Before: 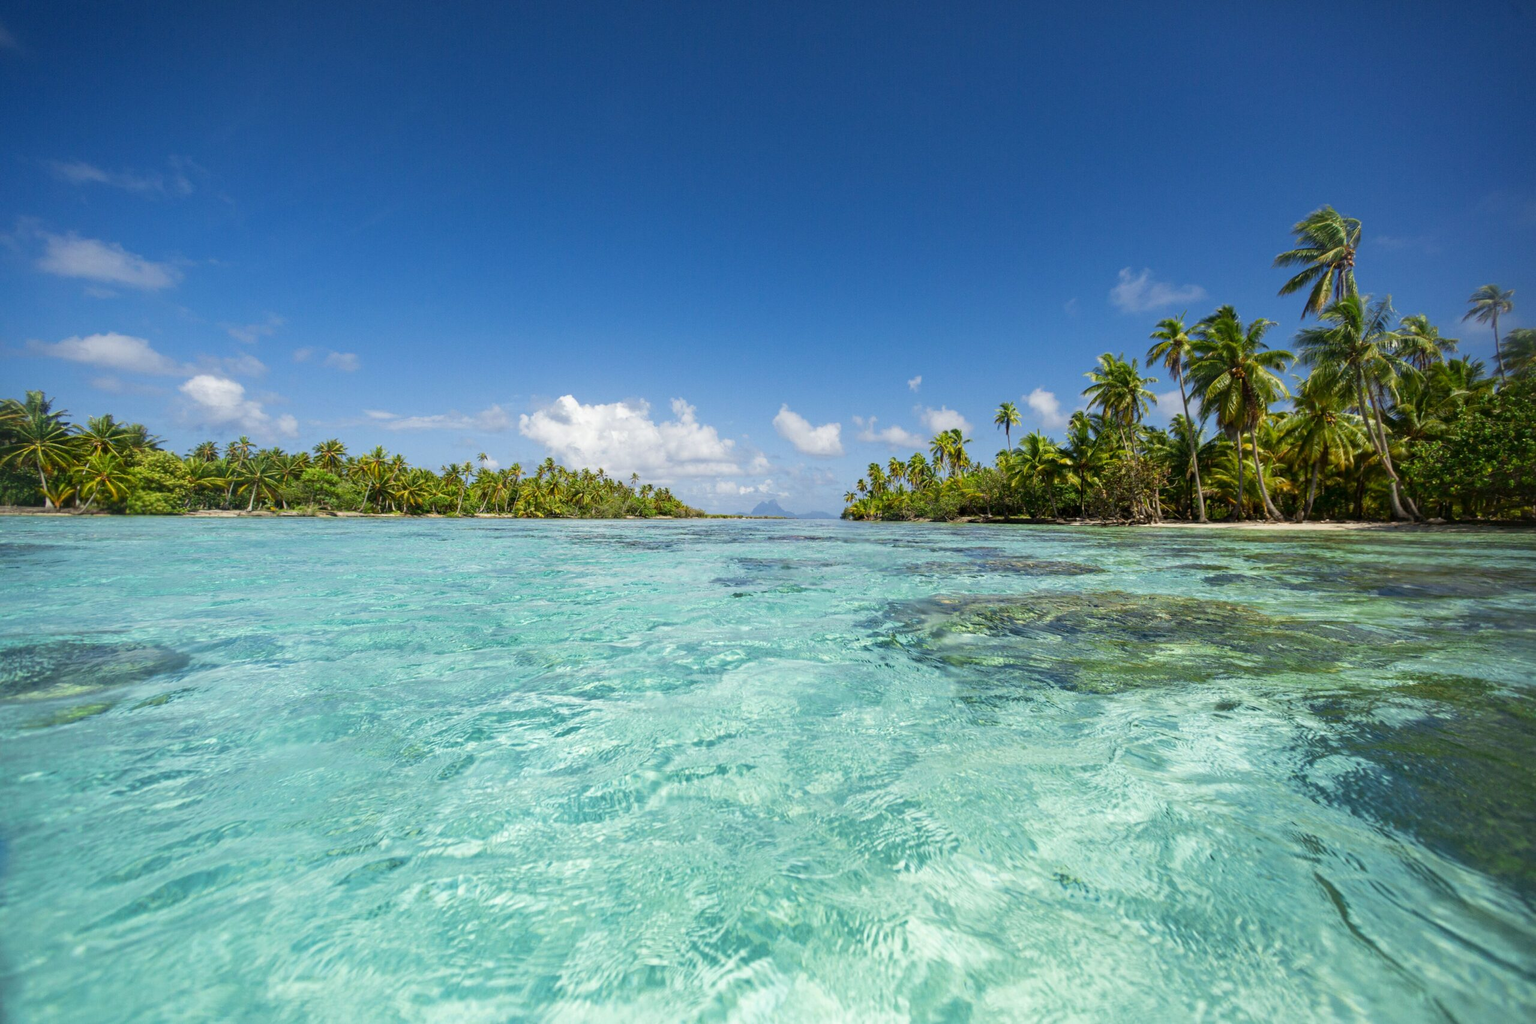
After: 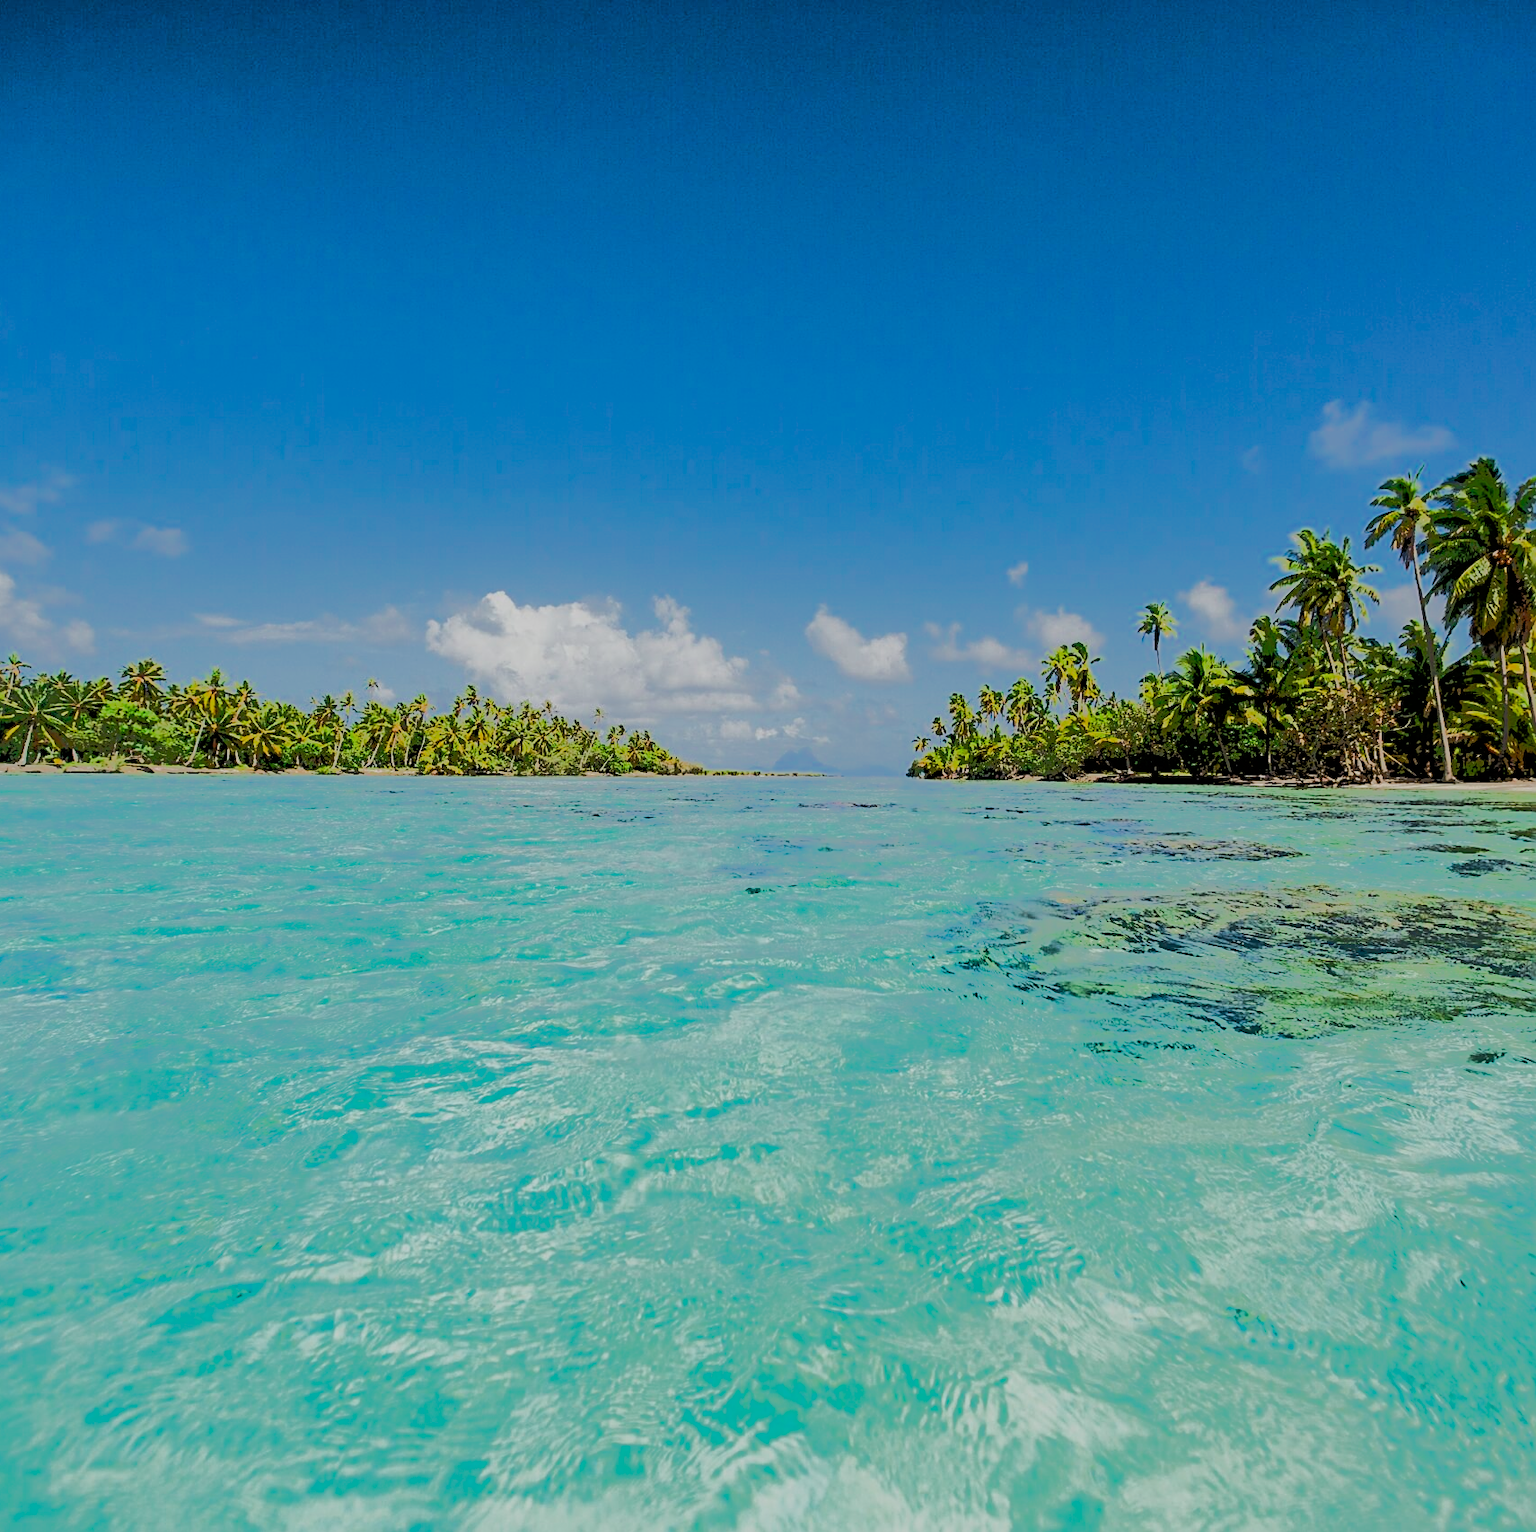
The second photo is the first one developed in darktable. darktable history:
sharpen: on, module defaults
filmic rgb: black relative exposure -6.08 EV, white relative exposure 6.96 EV, hardness 2.26, iterations of high-quality reconstruction 0
tone equalizer: -7 EV -0.618 EV, -6 EV 0.971 EV, -5 EV -0.457 EV, -4 EV 0.399 EV, -3 EV 0.435 EV, -2 EV 0.125 EV, -1 EV -0.127 EV, +0 EV -0.409 EV, edges refinement/feathering 500, mask exposure compensation -1.57 EV, preserve details no
crop and rotate: left 15.311%, right 17.827%
